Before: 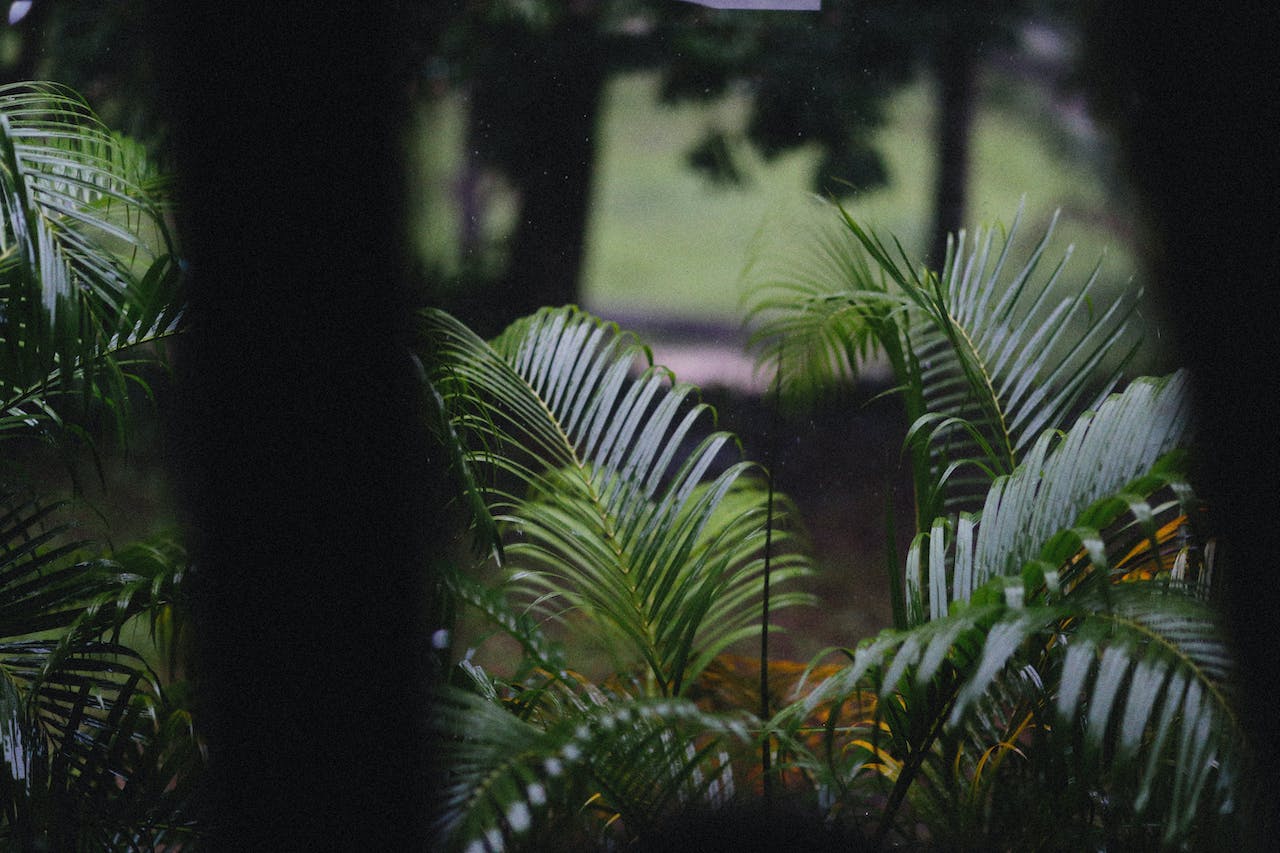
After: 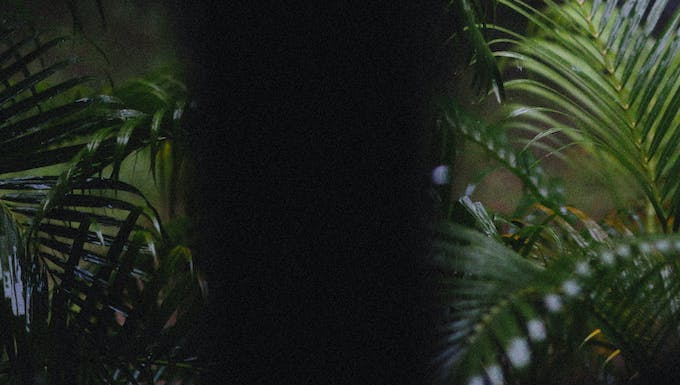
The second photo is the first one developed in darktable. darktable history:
crop and rotate: top 54.603%, right 46.801%, bottom 0.201%
